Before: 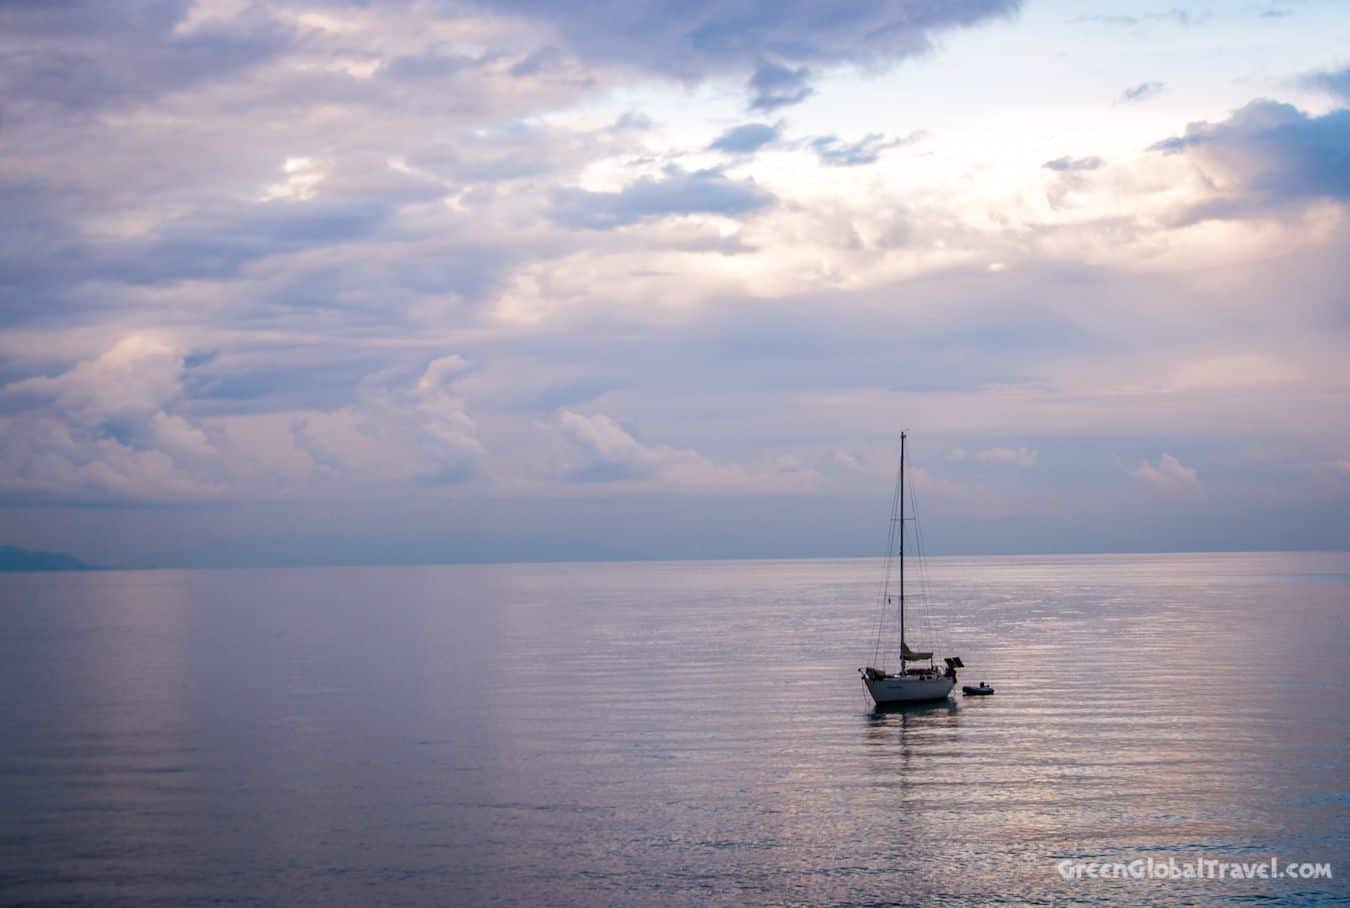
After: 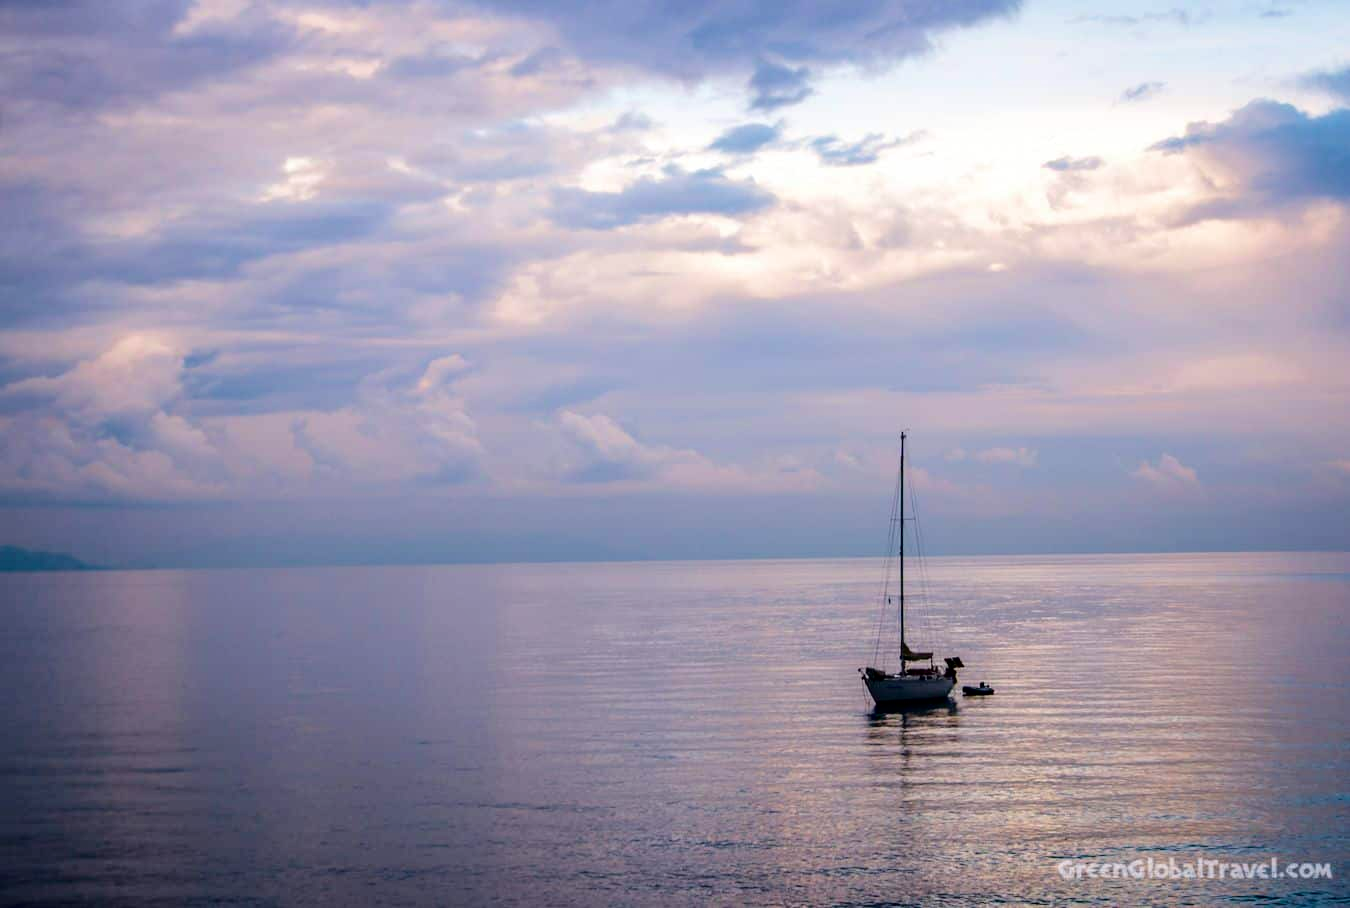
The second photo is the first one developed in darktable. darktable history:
tone equalizer: on, module defaults
exposure: black level correction 0.005, exposure 0.001 EV, compensate highlight preservation false
velvia: on, module defaults
fill light: exposure -2 EV, width 8.6
